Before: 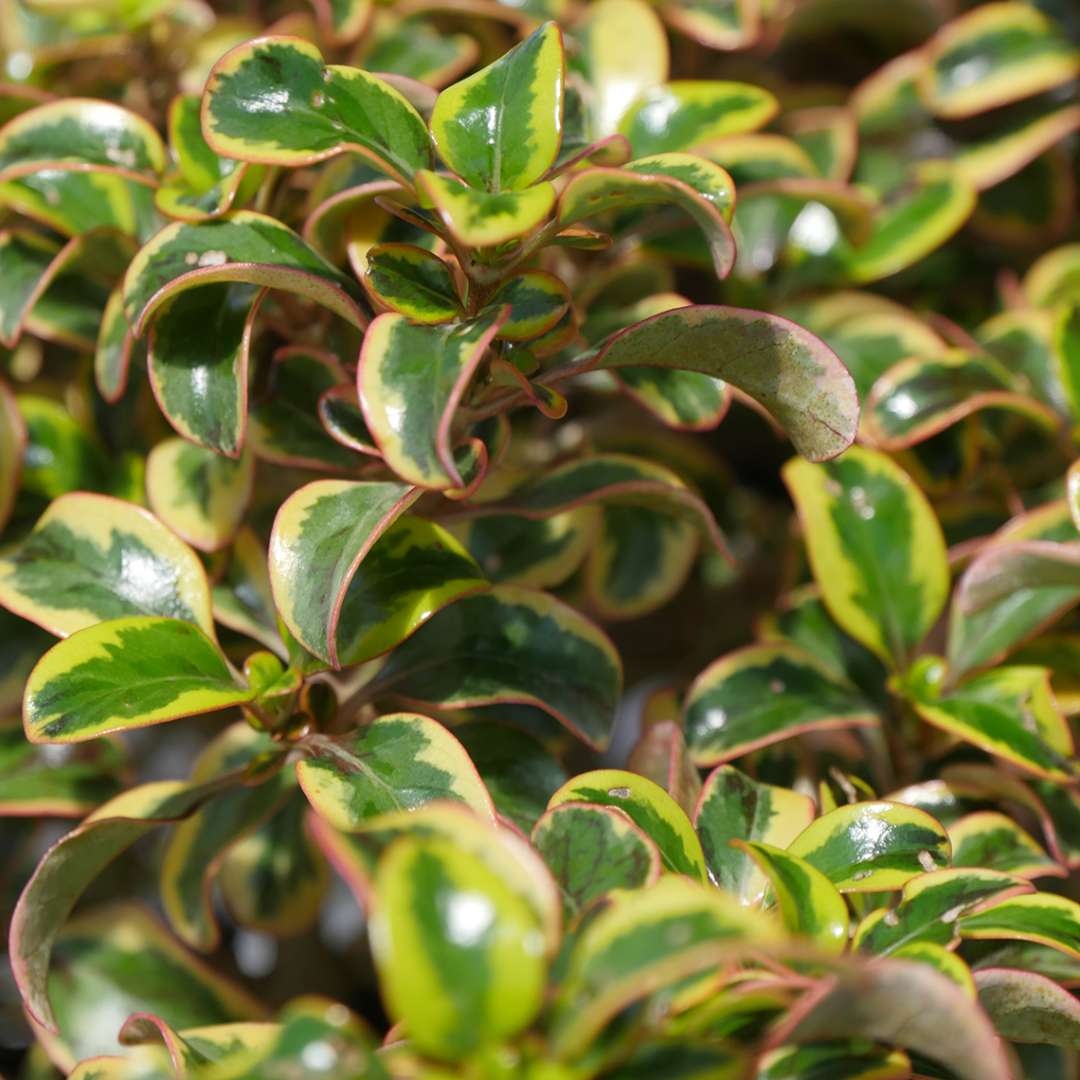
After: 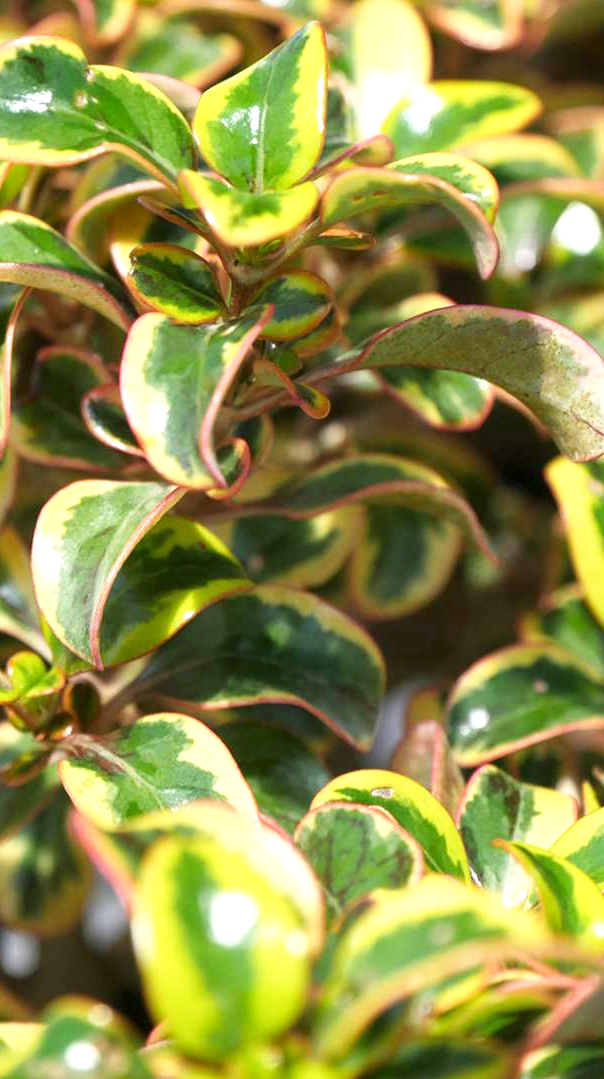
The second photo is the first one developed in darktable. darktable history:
local contrast: highlights 107%, shadows 102%, detail 119%, midtone range 0.2
crop: left 21.962%, right 22.075%, bottom 0.014%
base curve: curves: ch0 [(0, 0) (0.688, 0.865) (1, 1)], preserve colors none
exposure: black level correction 0, exposure 0.499 EV, compensate highlight preservation false
